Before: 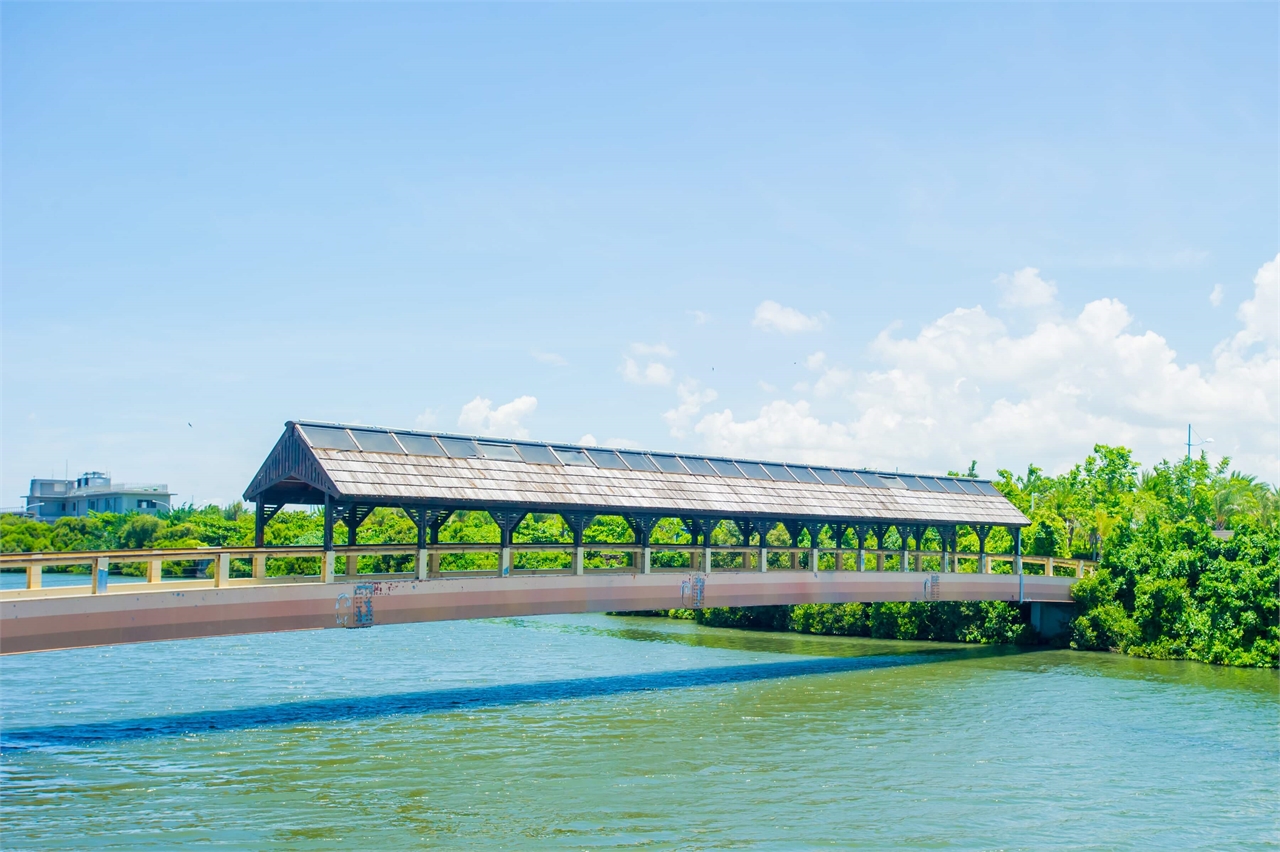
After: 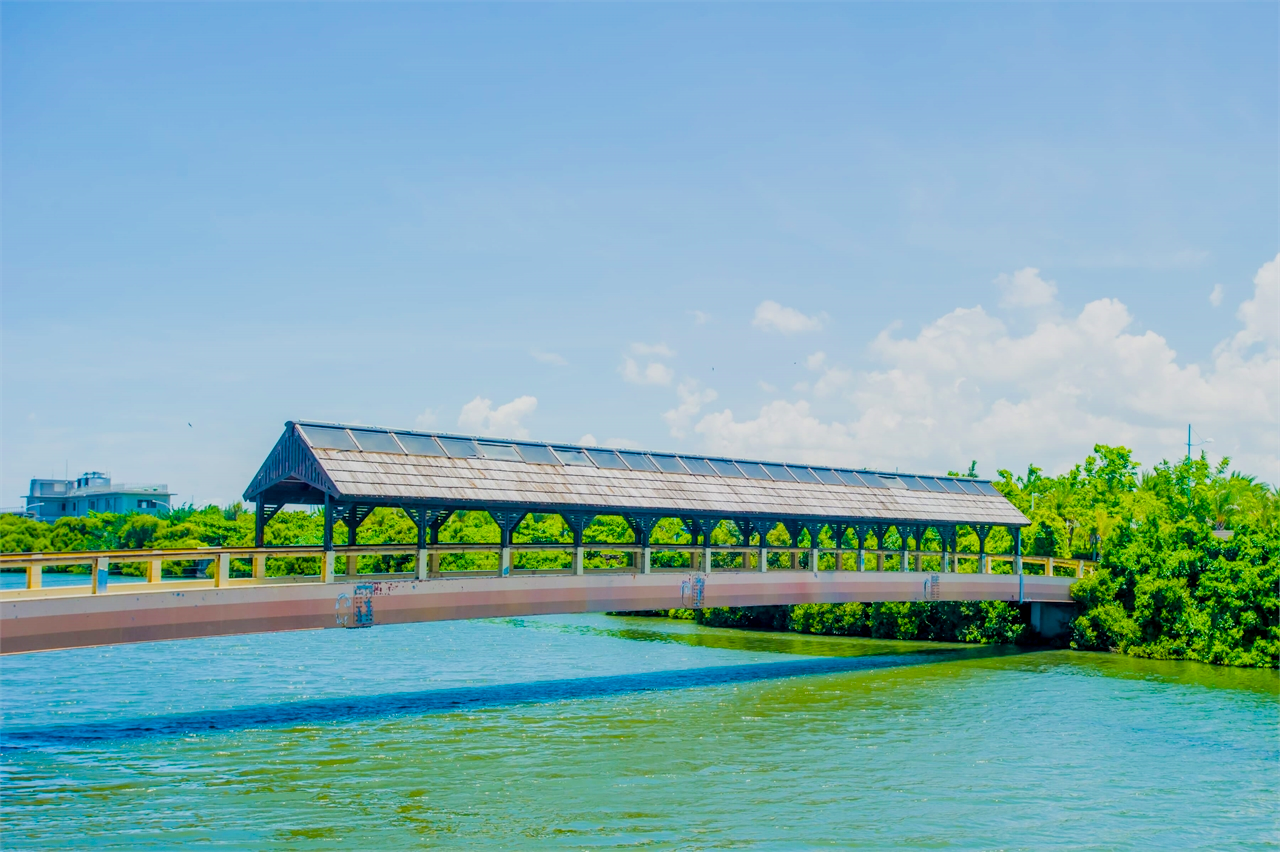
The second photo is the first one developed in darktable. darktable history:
filmic rgb: hardness 4.17
local contrast: on, module defaults
color balance rgb: linear chroma grading › global chroma 15%, perceptual saturation grading › global saturation 30%
